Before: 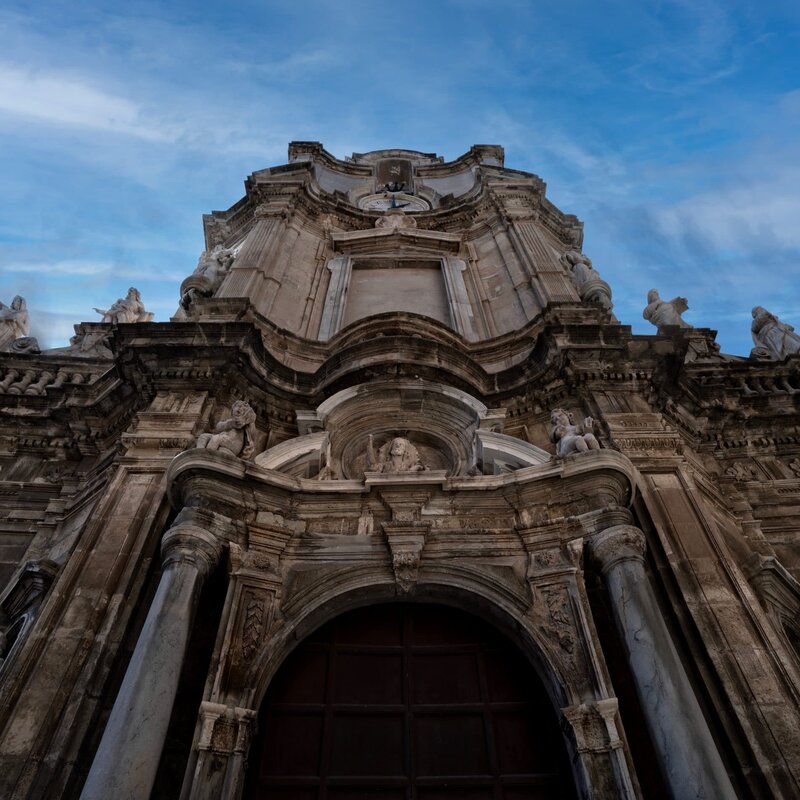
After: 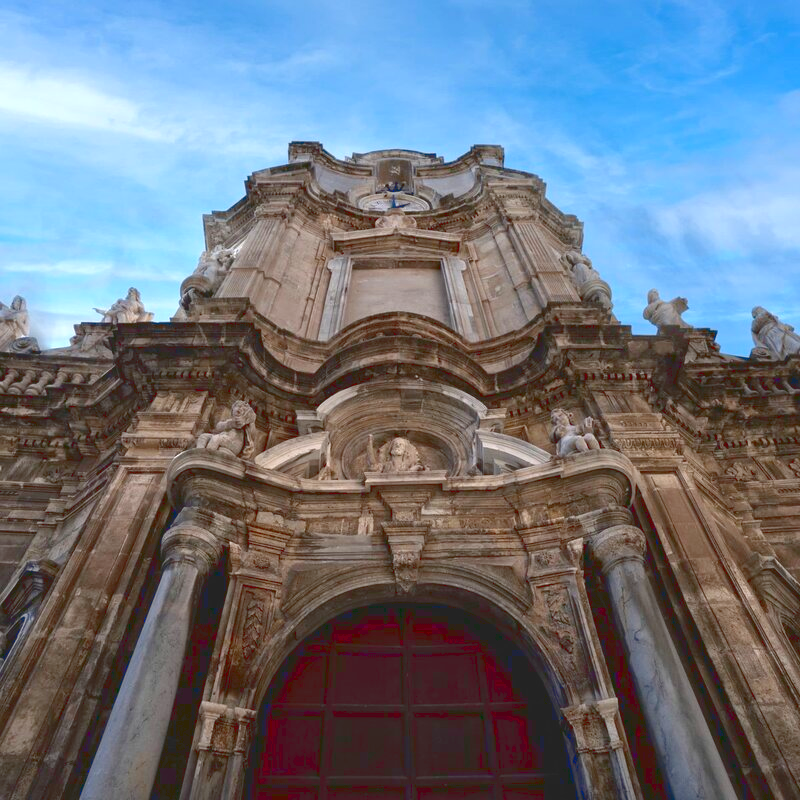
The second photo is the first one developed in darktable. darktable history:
exposure: exposure 0.657 EV, compensate highlight preservation false
tone curve: curves: ch0 [(0, 0.137) (1, 1)], color space Lab, linked channels, preserve colors none
